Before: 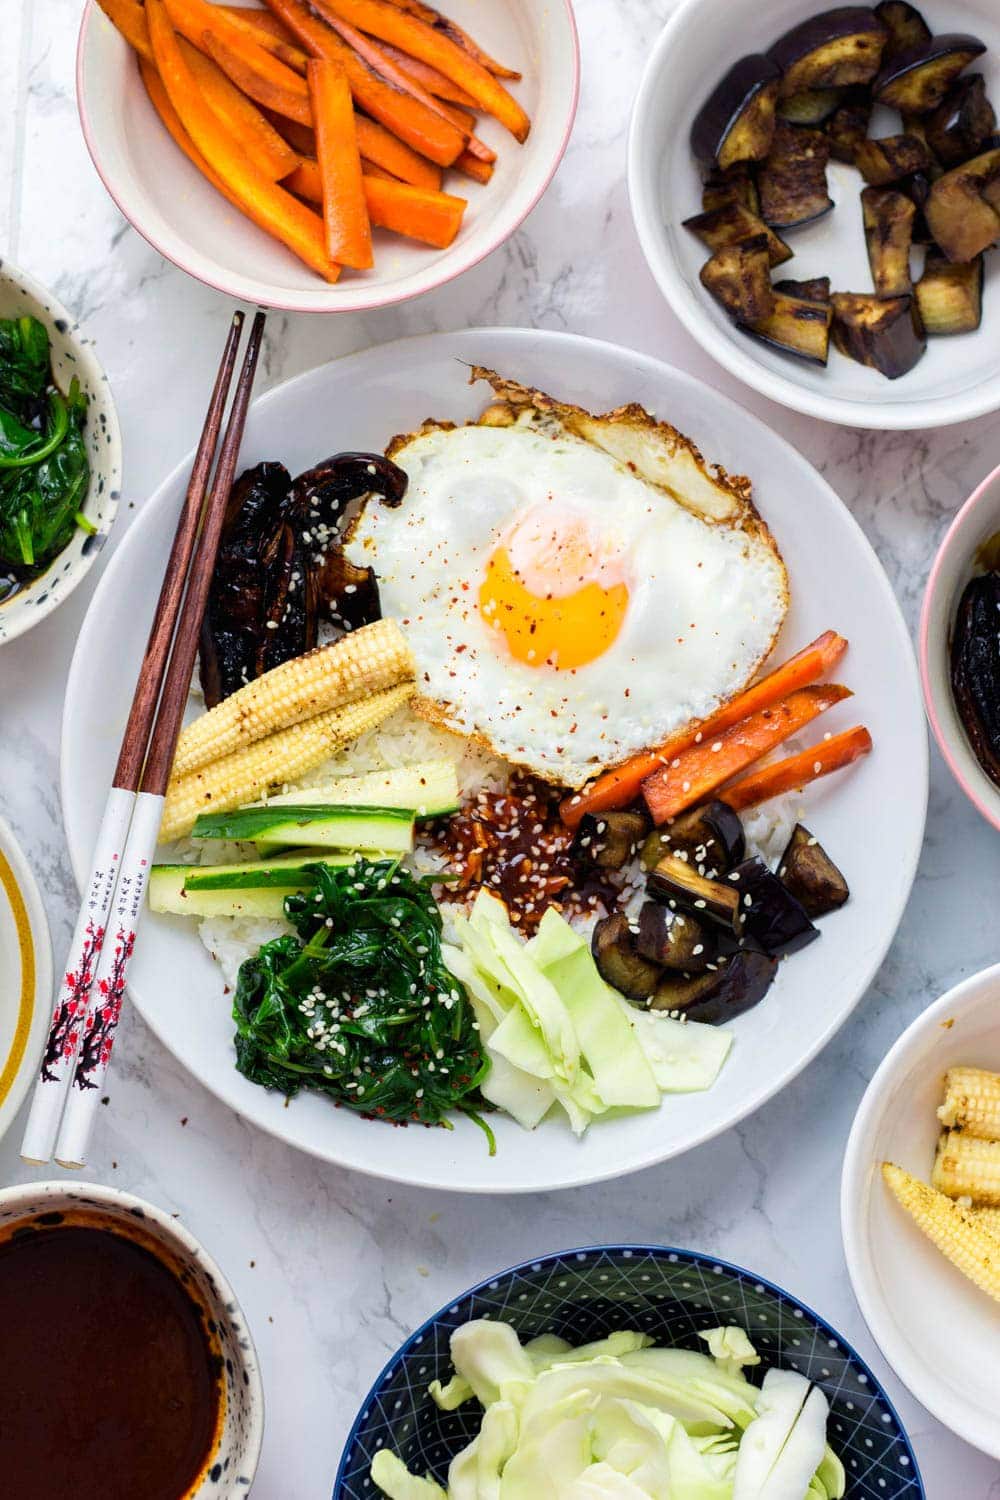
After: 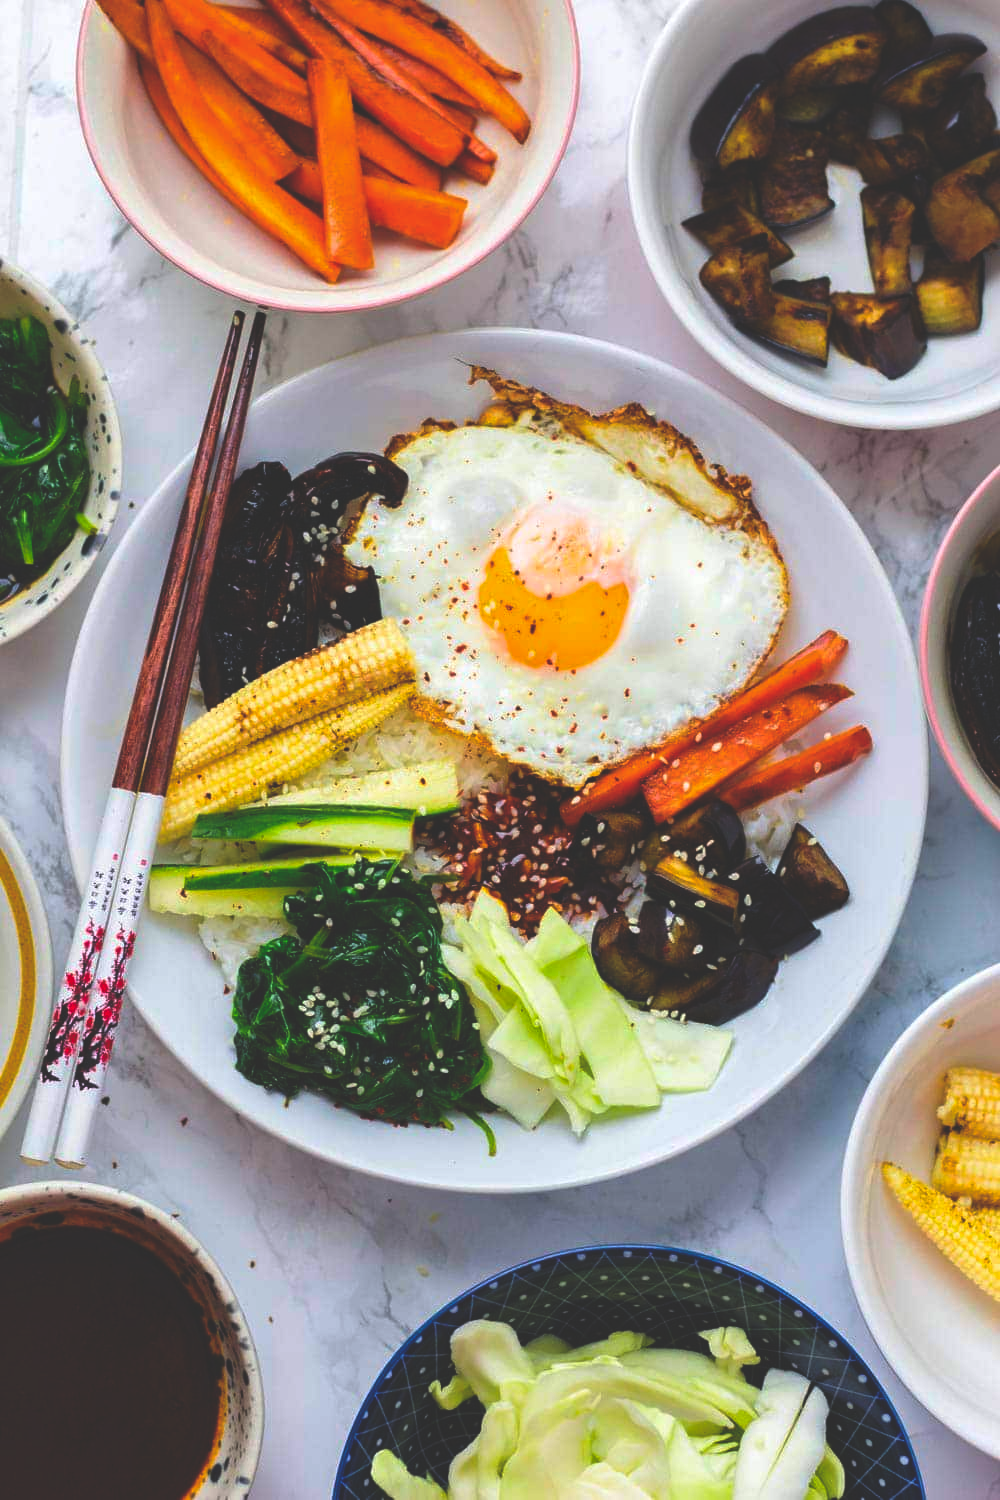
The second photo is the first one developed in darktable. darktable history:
rgb curve: curves: ch0 [(0, 0.186) (0.314, 0.284) (0.775, 0.708) (1, 1)], compensate middle gray true, preserve colors none
color balance rgb: perceptual saturation grading › global saturation 25%, global vibrance 20%
